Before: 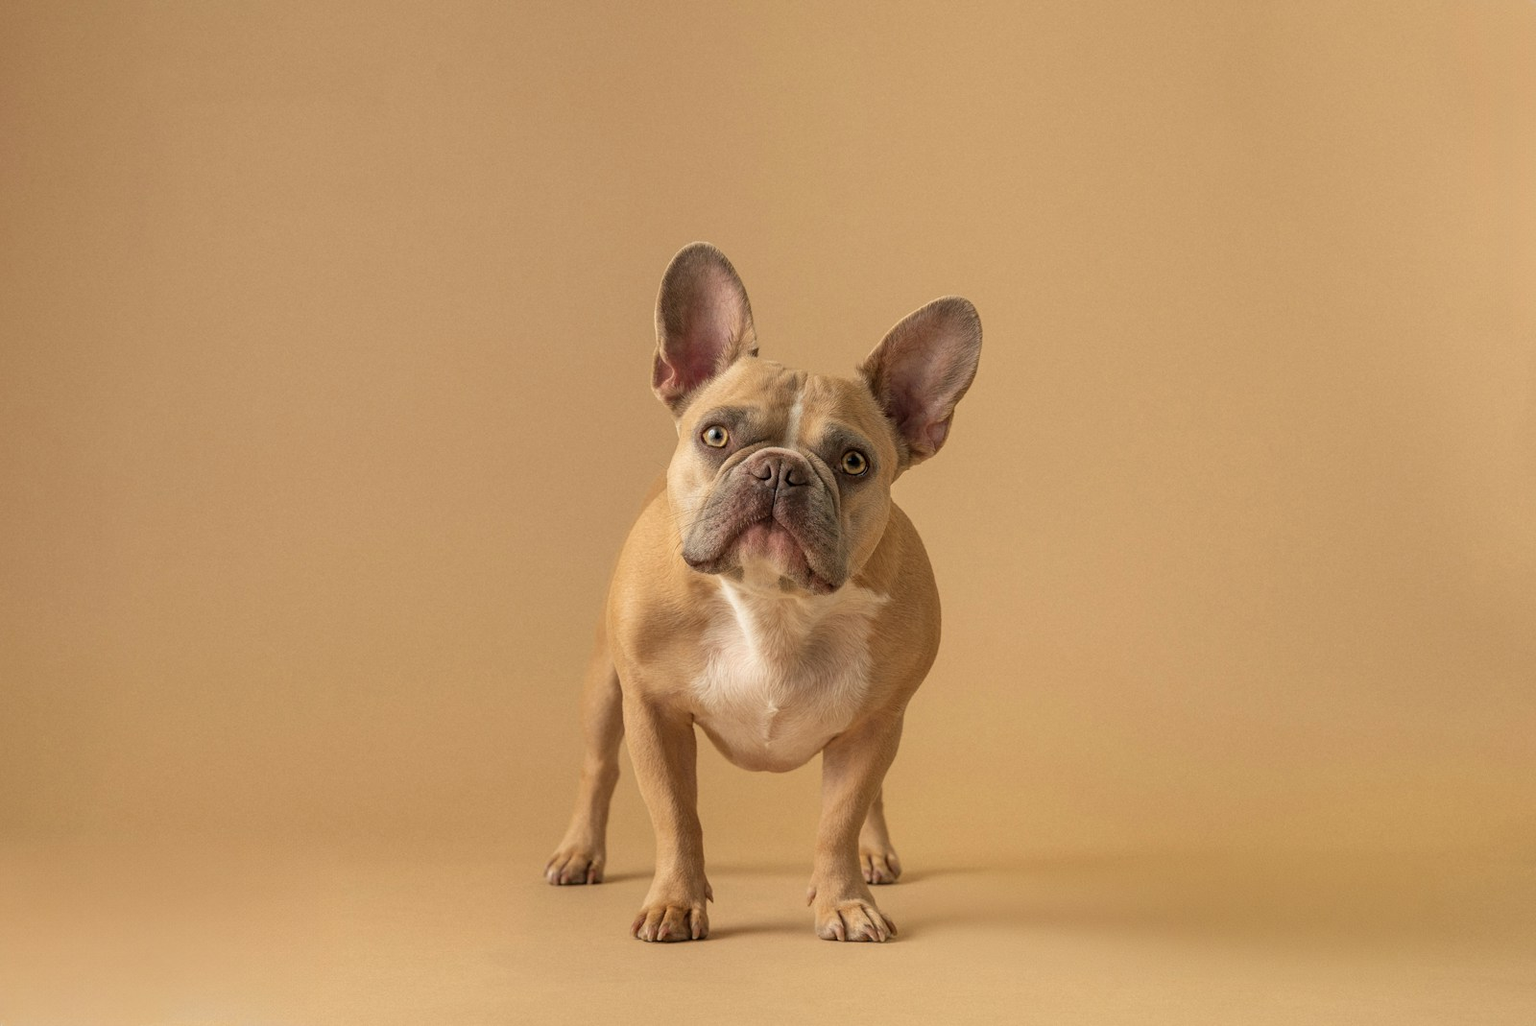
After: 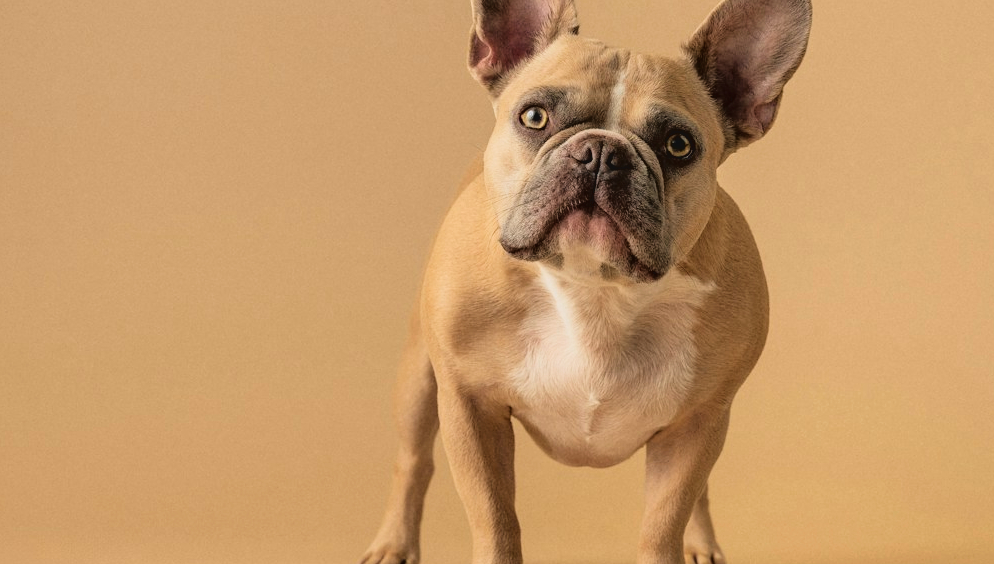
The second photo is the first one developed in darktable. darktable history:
crop: left 13.24%, top 31.59%, right 24.58%, bottom 15.631%
filmic rgb: black relative exposure -3.95 EV, white relative exposure 3.14 EV, hardness 2.87
tone curve: curves: ch0 [(0, 0.047) (0.15, 0.127) (0.46, 0.466) (0.751, 0.788) (1, 0.961)]; ch1 [(0, 0) (0.43, 0.408) (0.476, 0.469) (0.505, 0.501) (0.553, 0.557) (0.592, 0.58) (0.631, 0.625) (1, 1)]; ch2 [(0, 0) (0.505, 0.495) (0.55, 0.557) (0.583, 0.573) (1, 1)], preserve colors basic power
exposure: exposure 0.076 EV, compensate highlight preservation false
